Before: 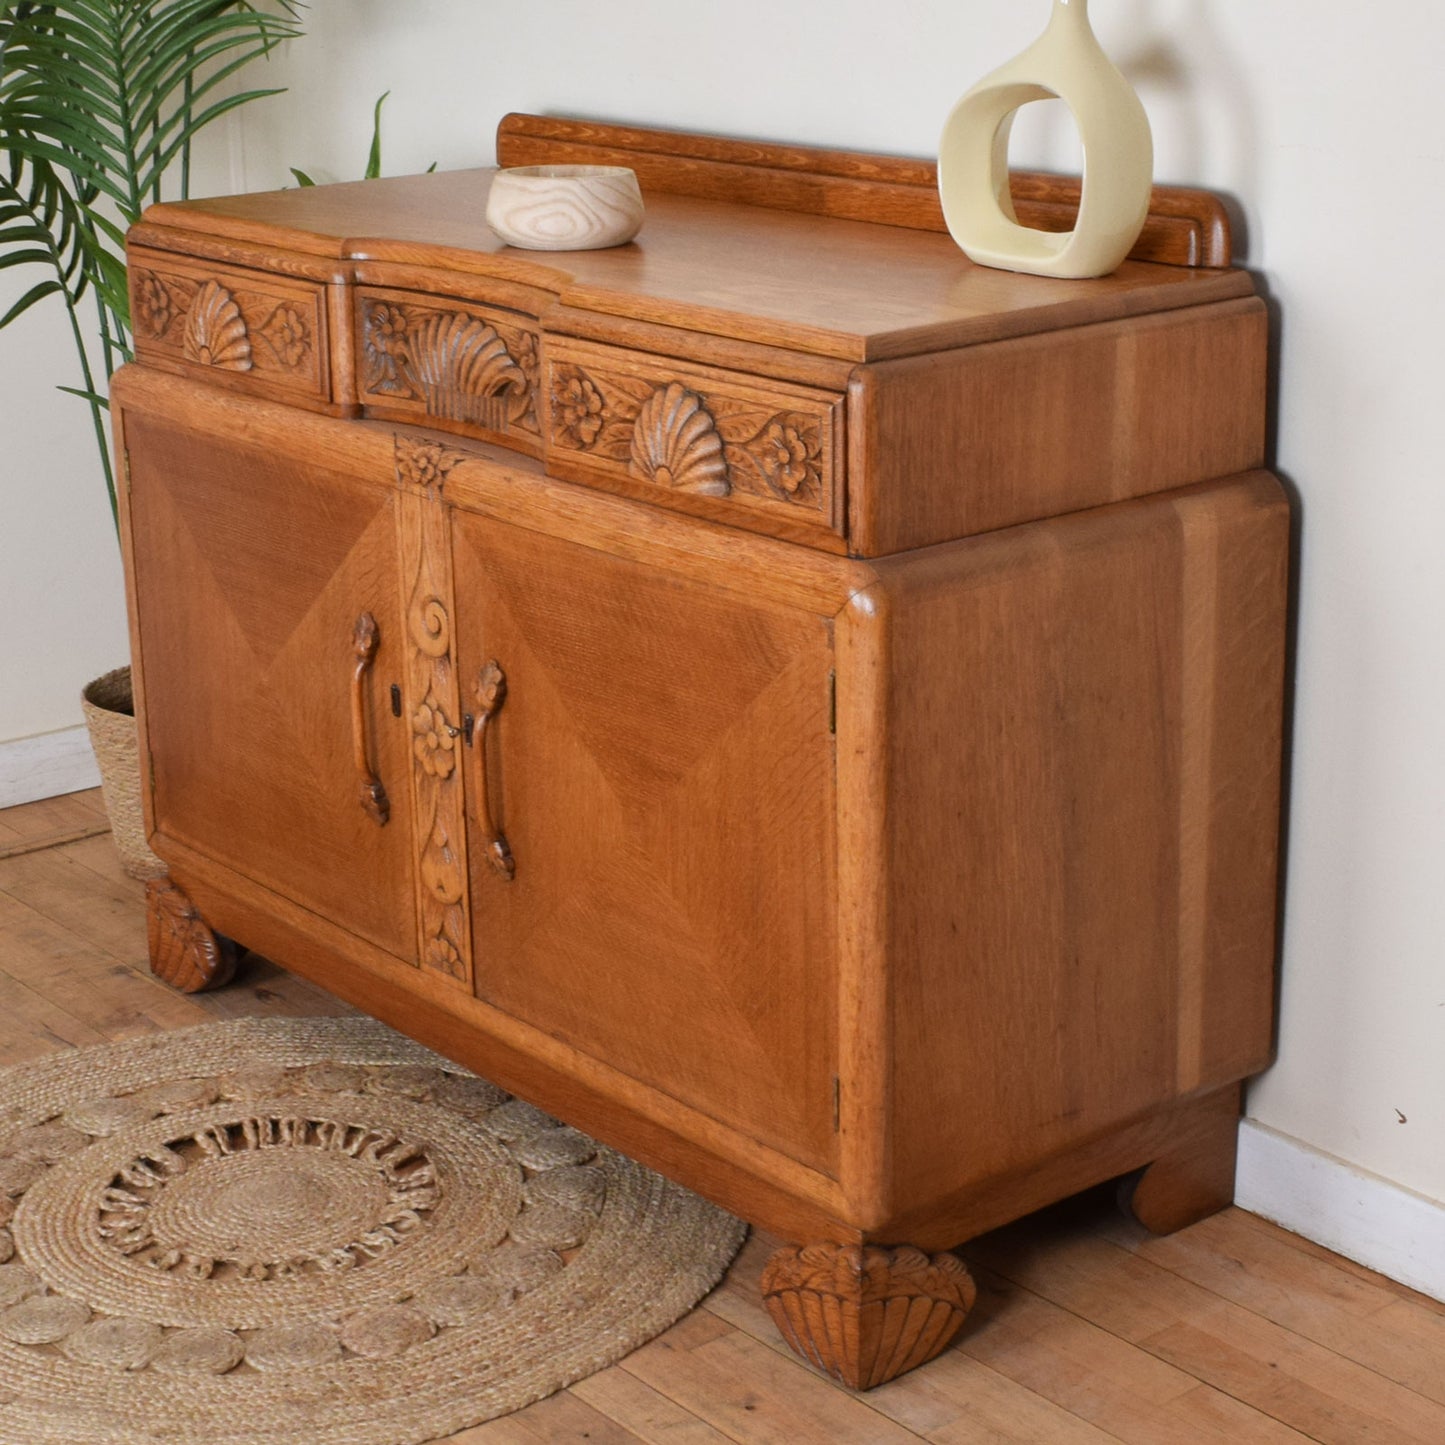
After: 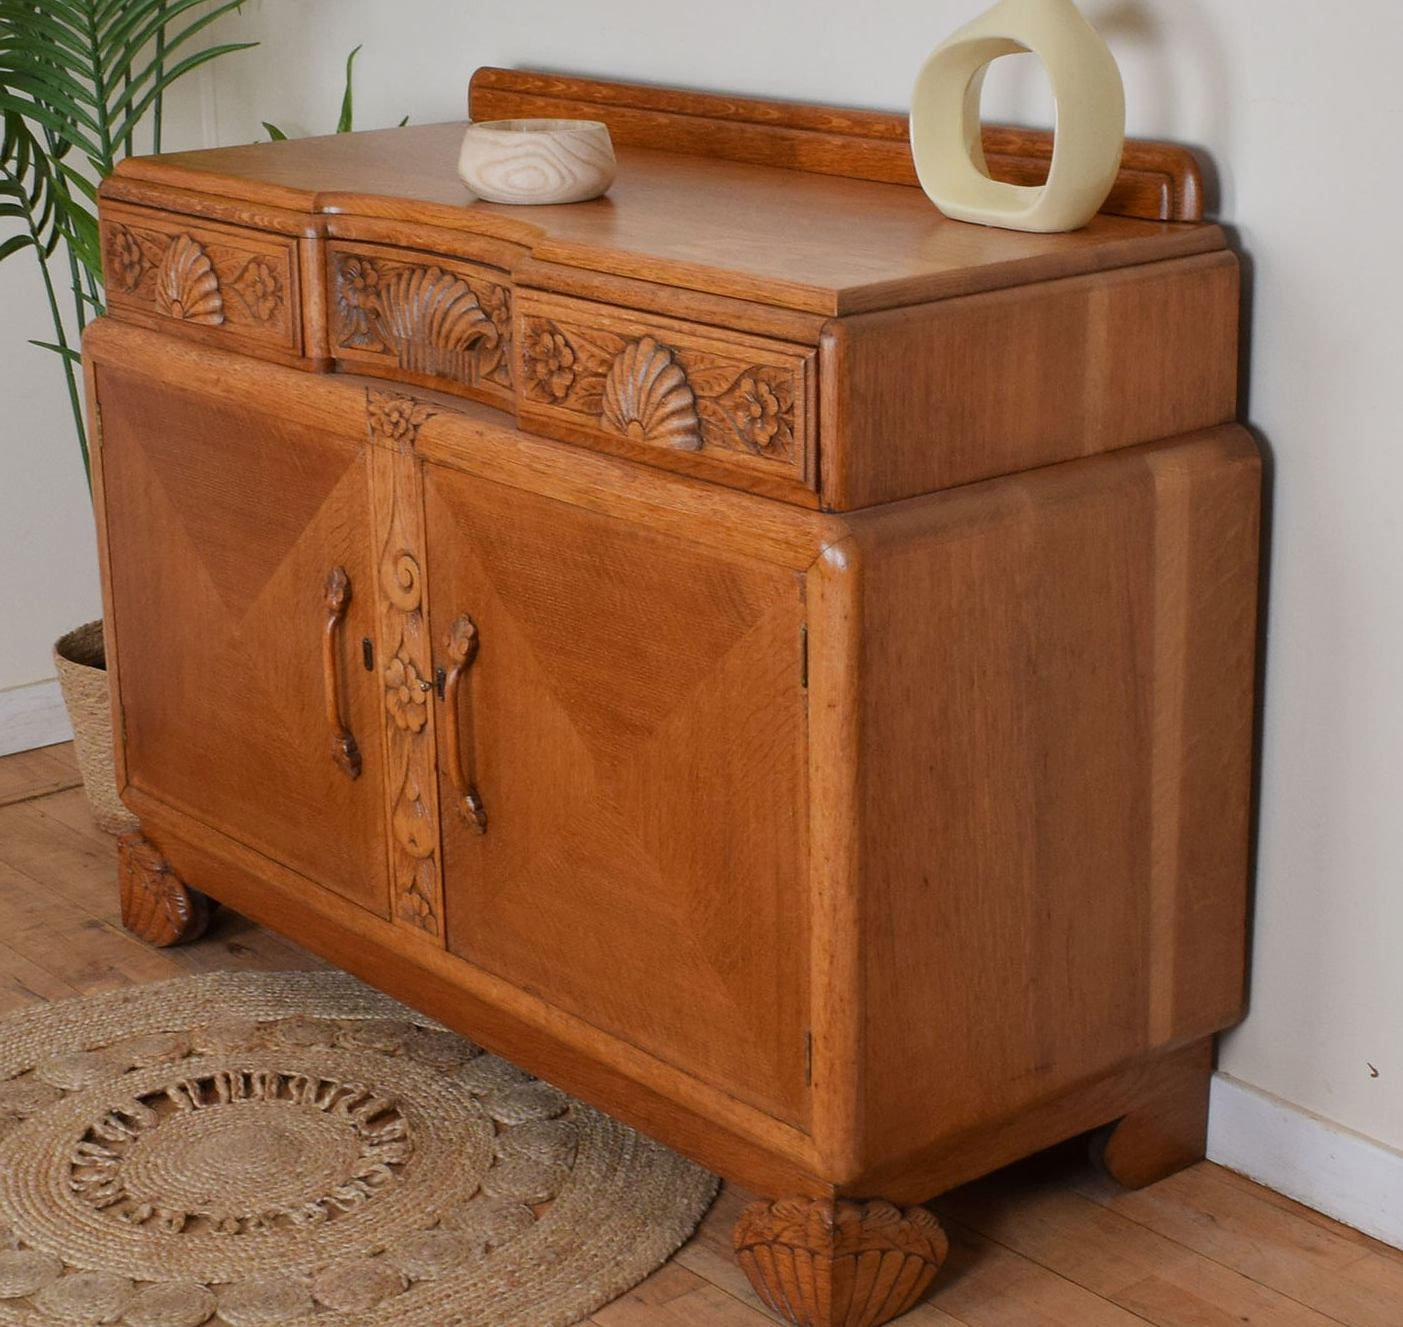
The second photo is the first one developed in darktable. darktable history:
crop: left 1.994%, top 3.235%, right 0.844%, bottom 4.897%
shadows and highlights: radius 120.81, shadows 21.91, white point adjustment -9.69, highlights -12.67, highlights color adjustment 0.376%, soften with gaussian
sharpen: radius 1.016
